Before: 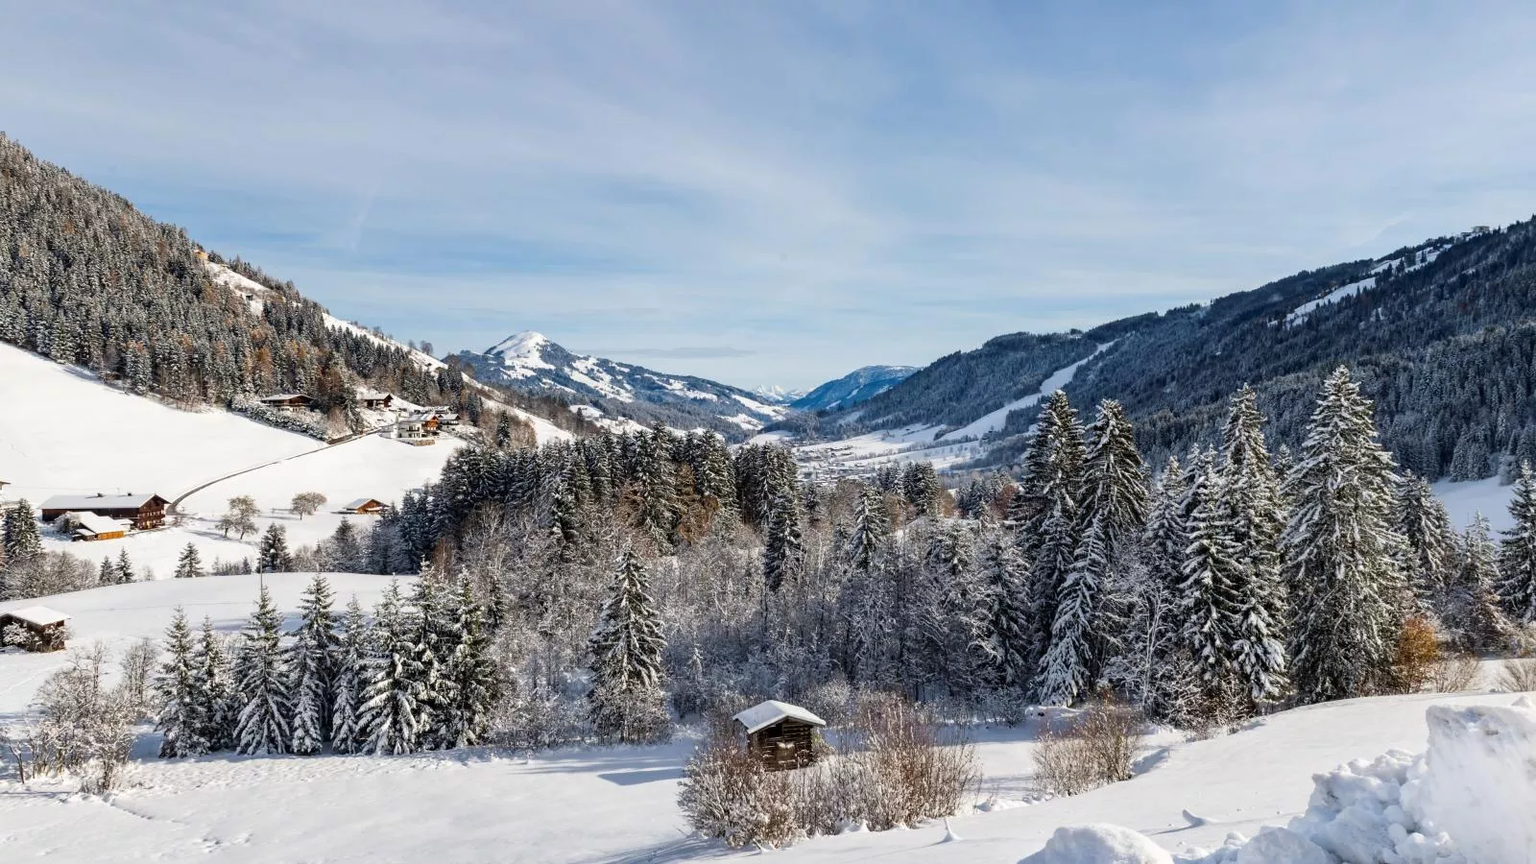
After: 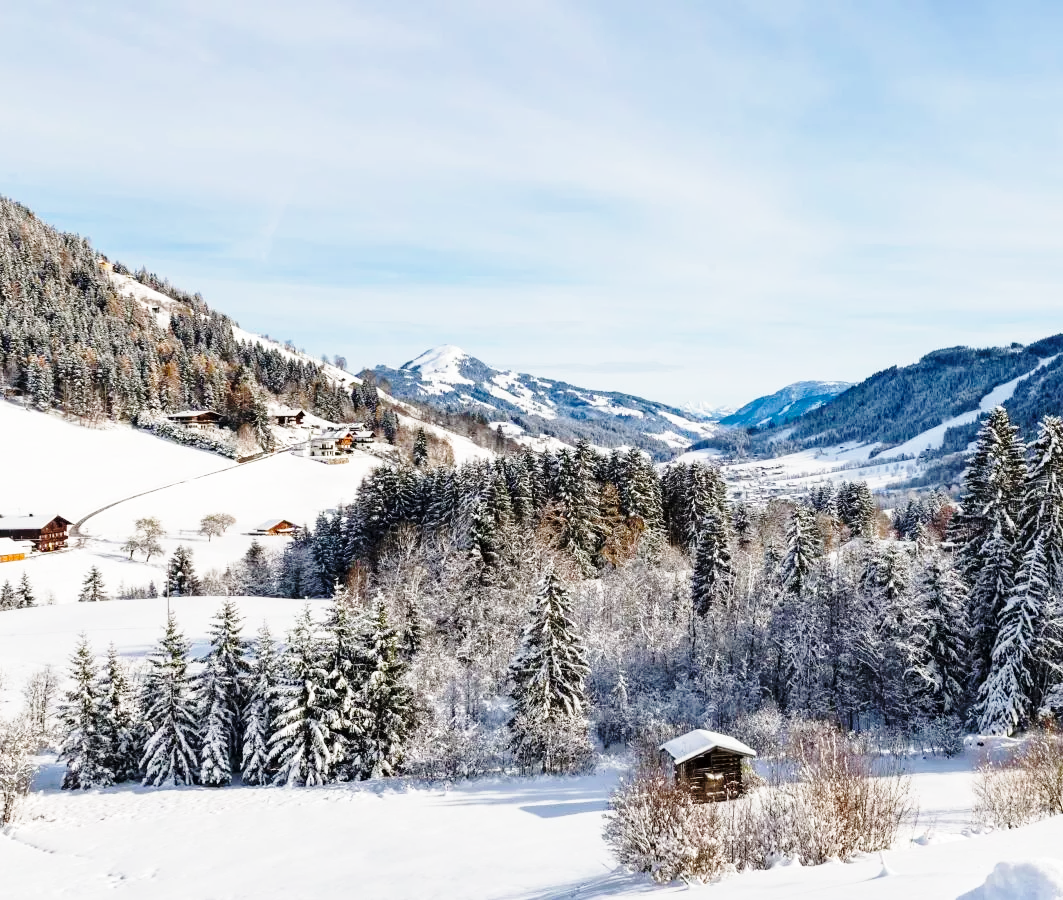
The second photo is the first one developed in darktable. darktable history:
base curve: curves: ch0 [(0, 0) (0.028, 0.03) (0.121, 0.232) (0.46, 0.748) (0.859, 0.968) (1, 1)], preserve colors none
crop and rotate: left 6.57%, right 26.95%
